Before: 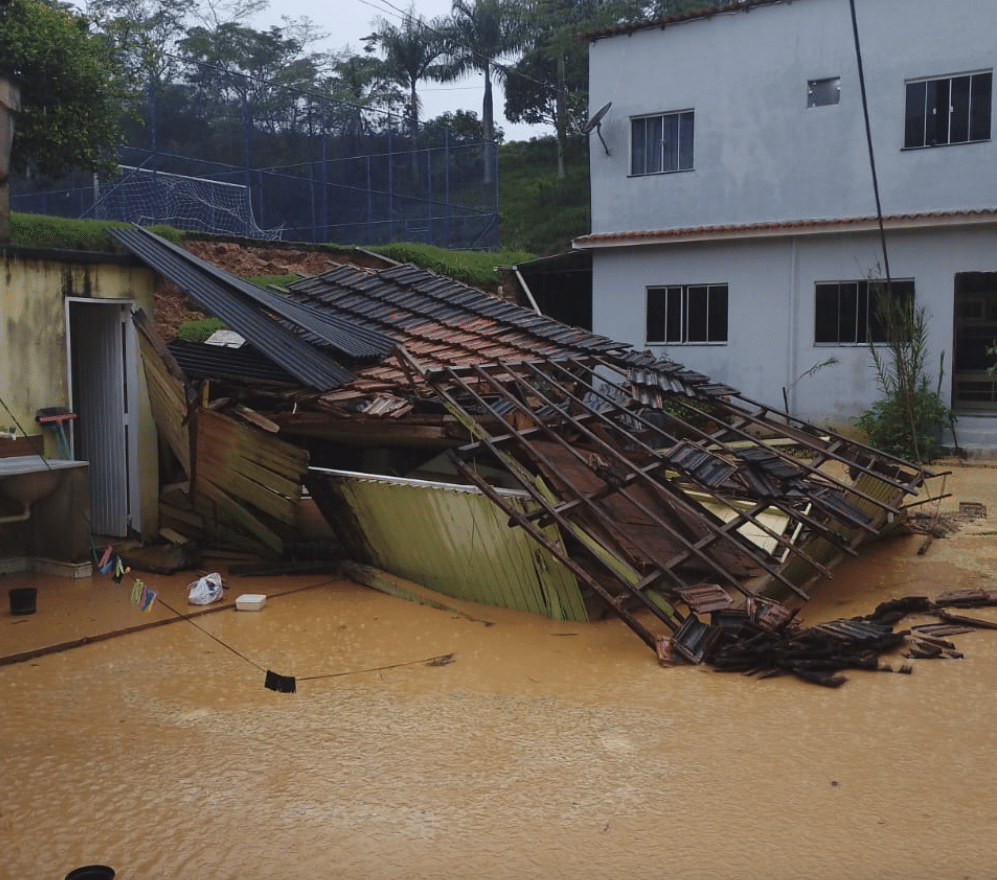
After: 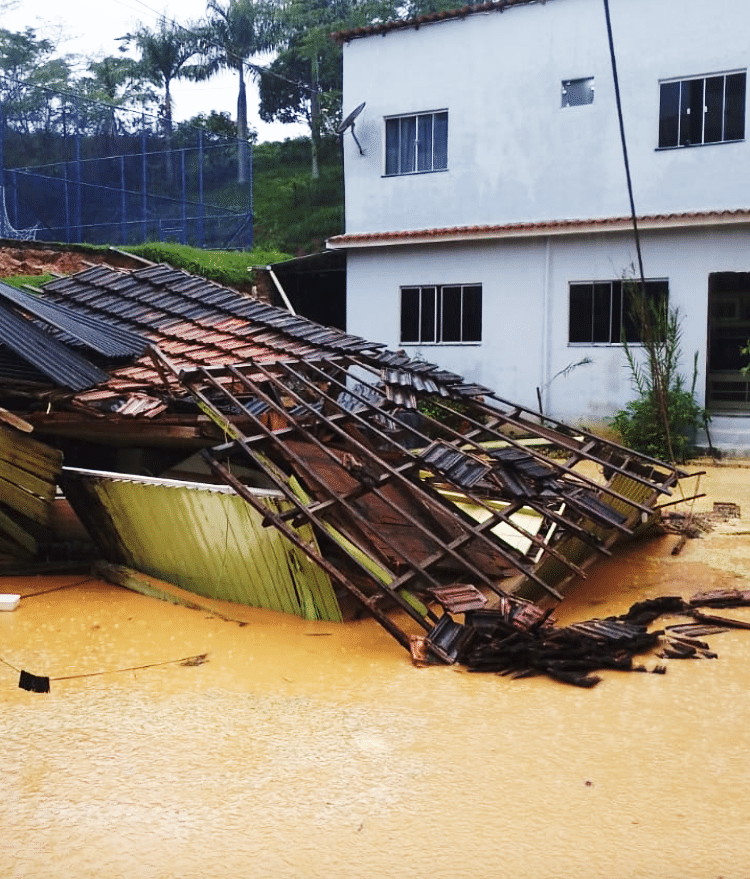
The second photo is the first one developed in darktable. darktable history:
base curve: curves: ch0 [(0, 0) (0.007, 0.004) (0.027, 0.03) (0.046, 0.07) (0.207, 0.54) (0.442, 0.872) (0.673, 0.972) (1, 1)], preserve colors none
crop and rotate: left 24.764%
